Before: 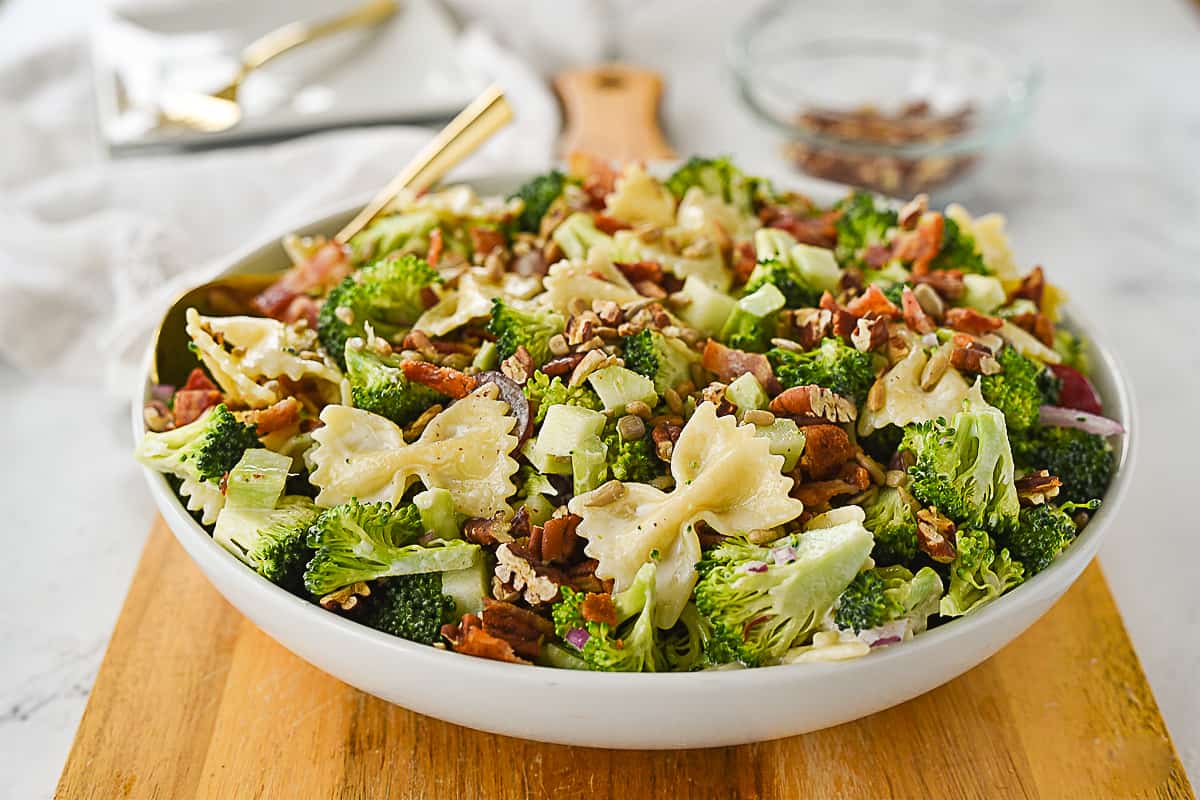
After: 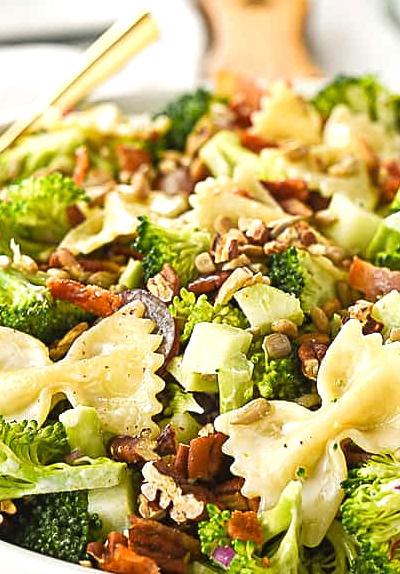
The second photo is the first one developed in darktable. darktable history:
exposure: exposure 0.52 EV, compensate highlight preservation false
crop and rotate: left 29.503%, top 10.31%, right 37.135%, bottom 17.883%
